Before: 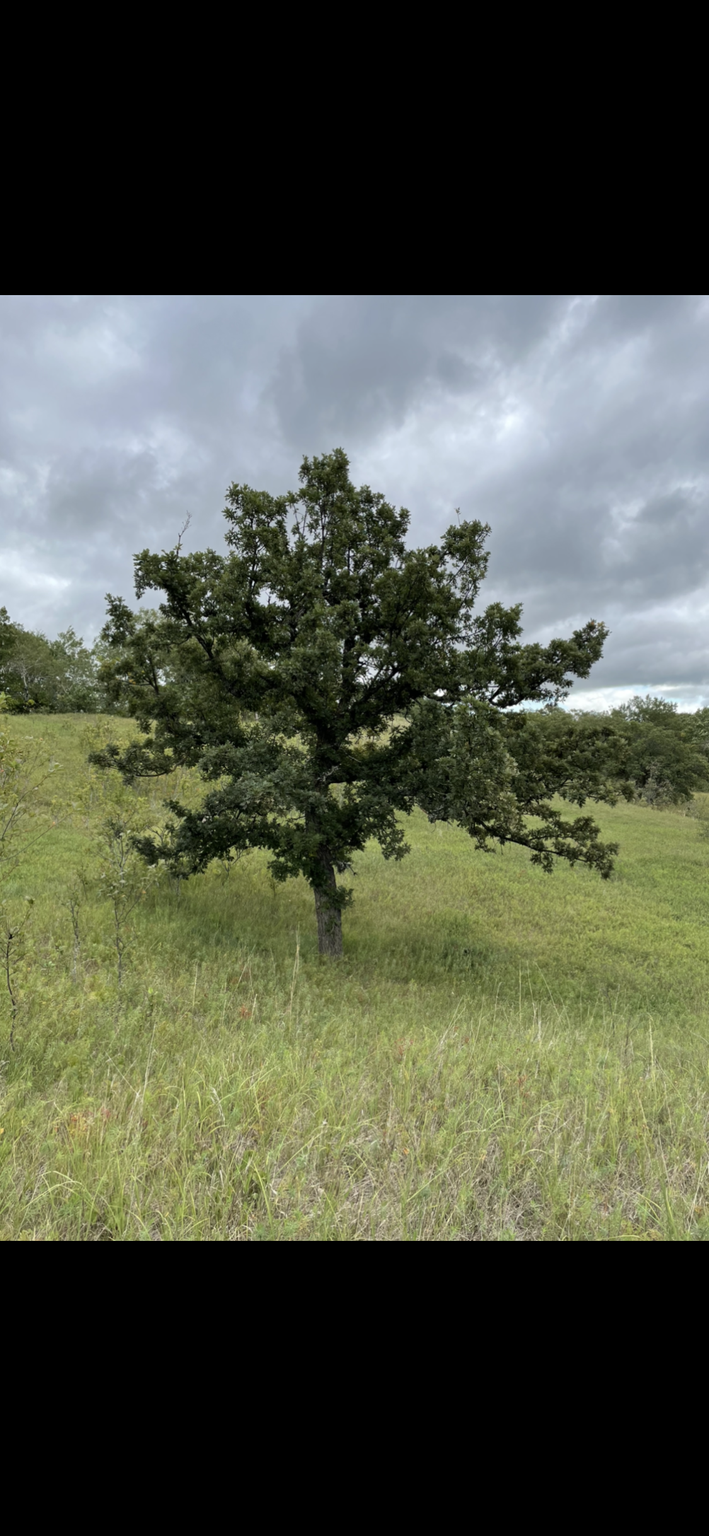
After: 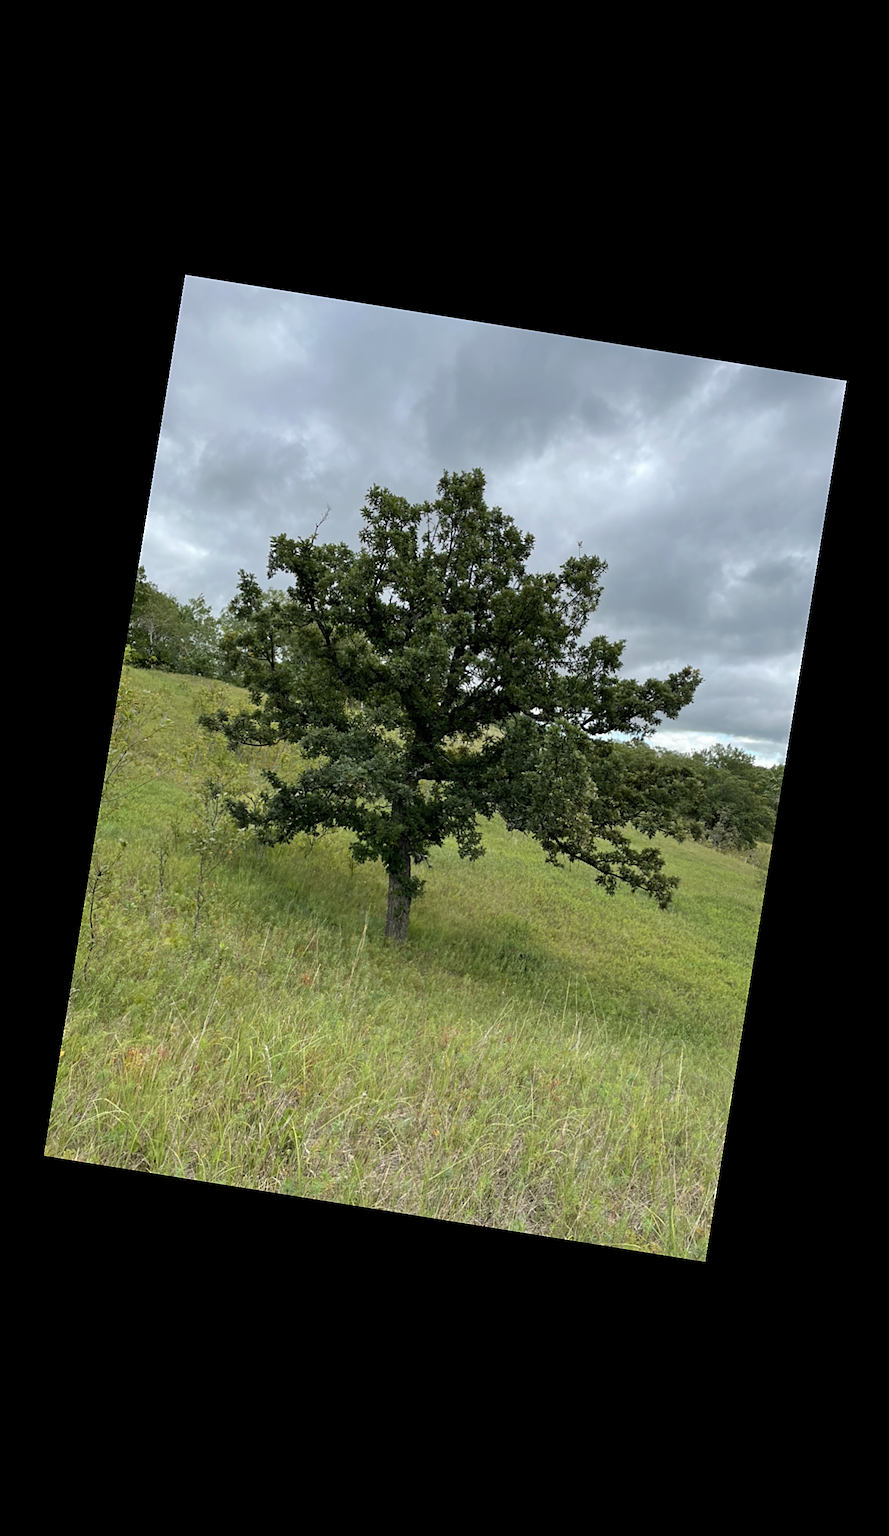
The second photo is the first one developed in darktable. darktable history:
sharpen: on, module defaults
rotate and perspective: rotation 9.12°, automatic cropping off
